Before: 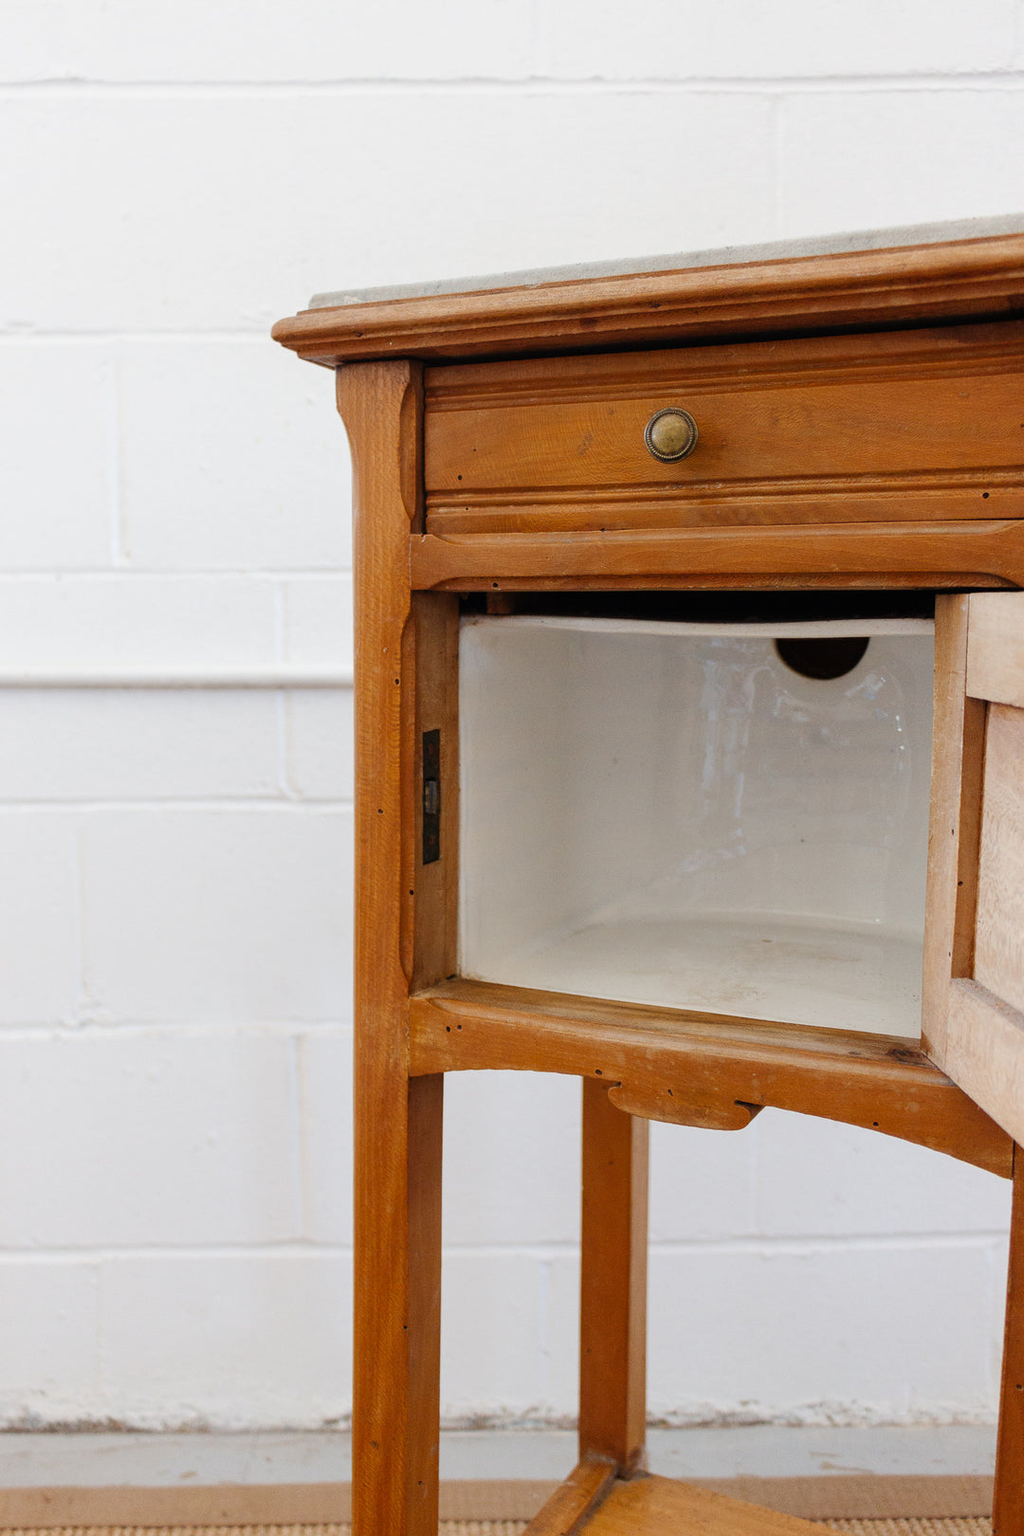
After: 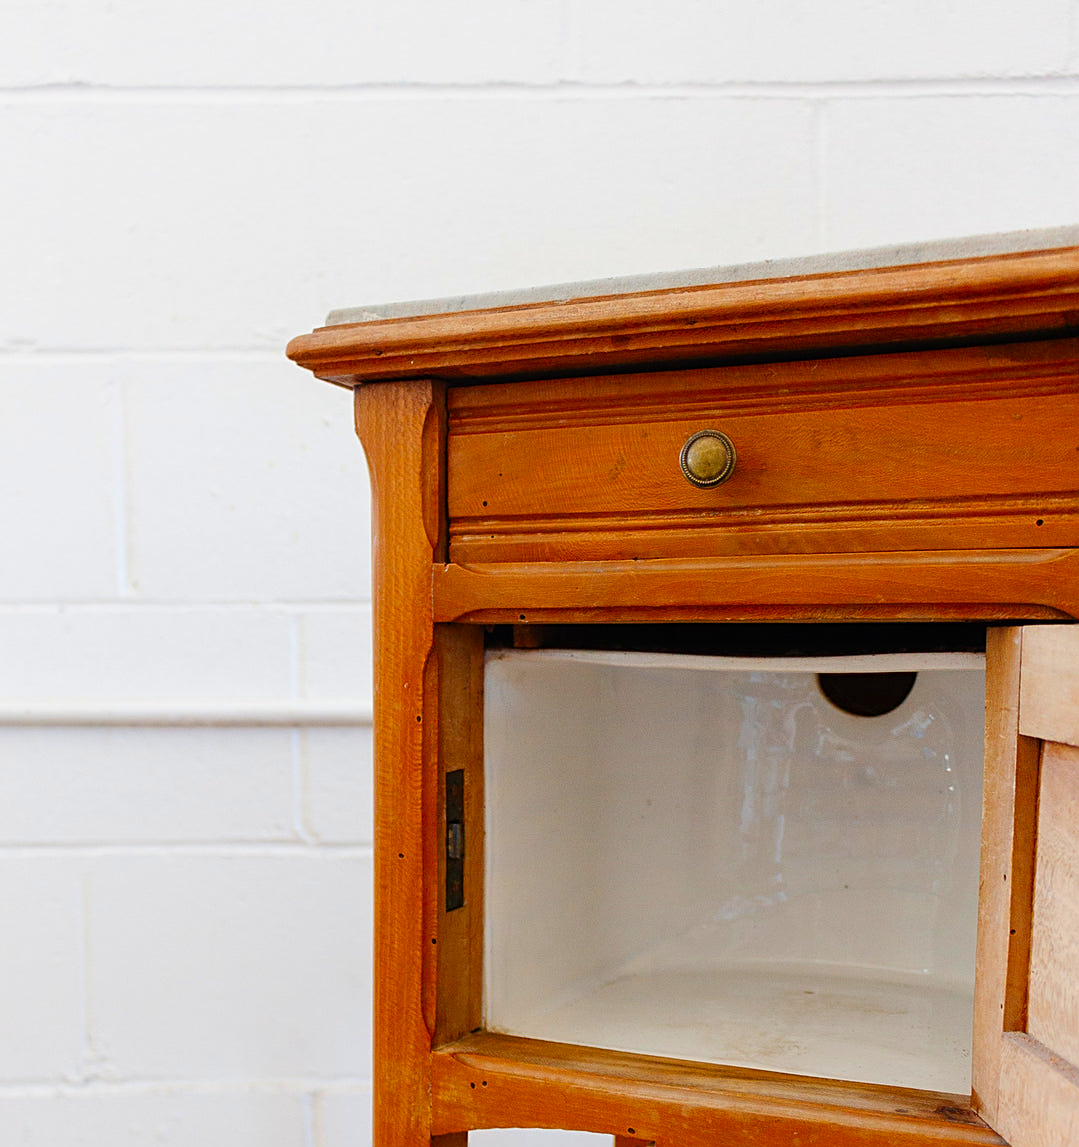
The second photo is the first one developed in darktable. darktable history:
contrast brightness saturation: saturation 0.508
sharpen: on, module defaults
crop: right 0%, bottom 29.143%
